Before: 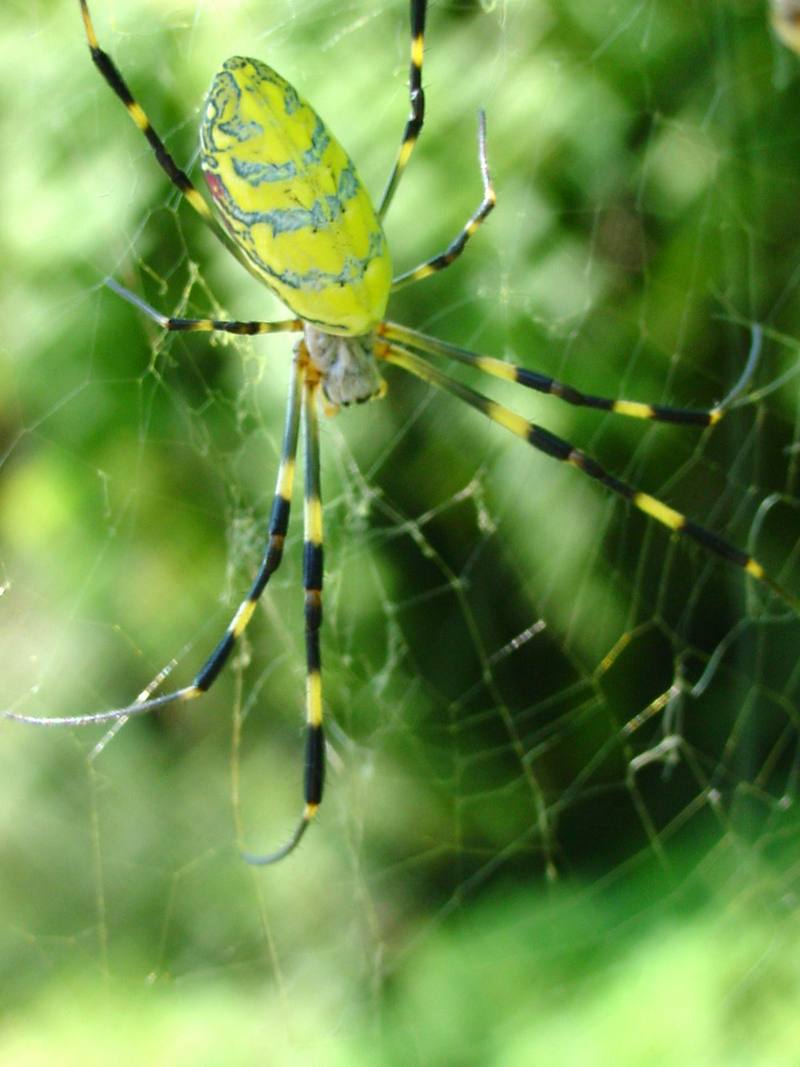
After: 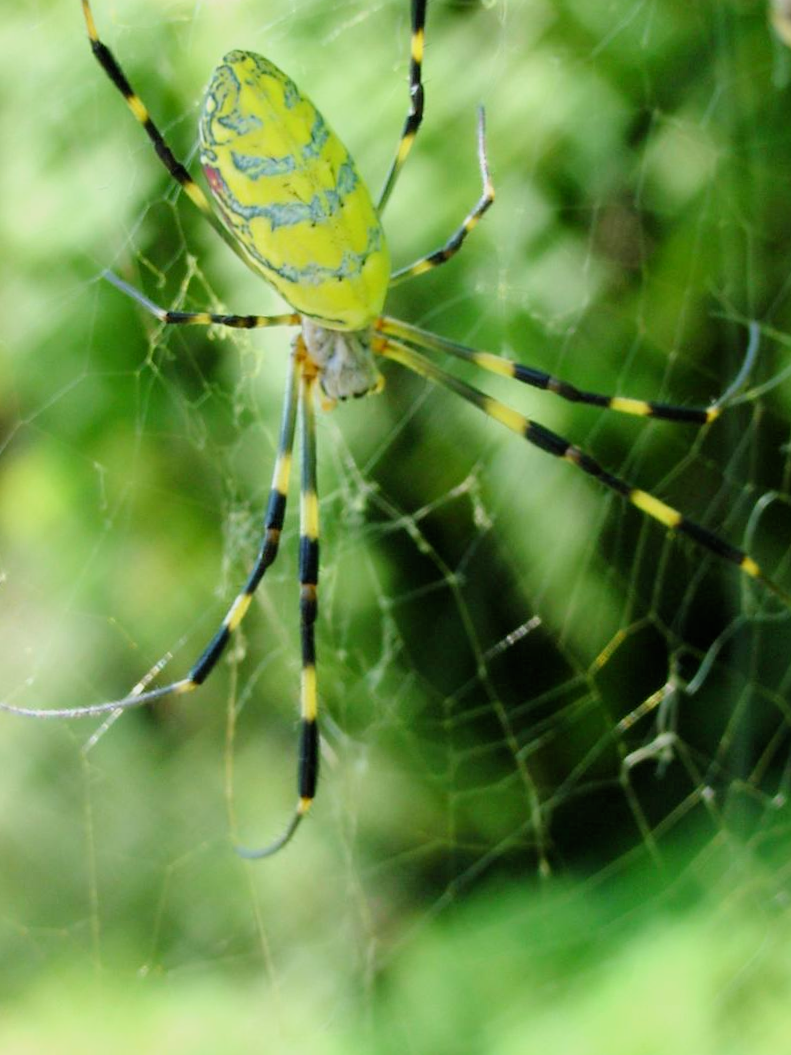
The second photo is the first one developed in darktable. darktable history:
filmic rgb: middle gray luminance 18.32%, black relative exposure -8.97 EV, white relative exposure 3.75 EV, target black luminance 0%, hardness 4.93, latitude 67.66%, contrast 0.951, highlights saturation mix 20.61%, shadows ↔ highlights balance 21.86%
crop and rotate: angle -0.484°
levels: levels [0, 0.476, 0.951]
